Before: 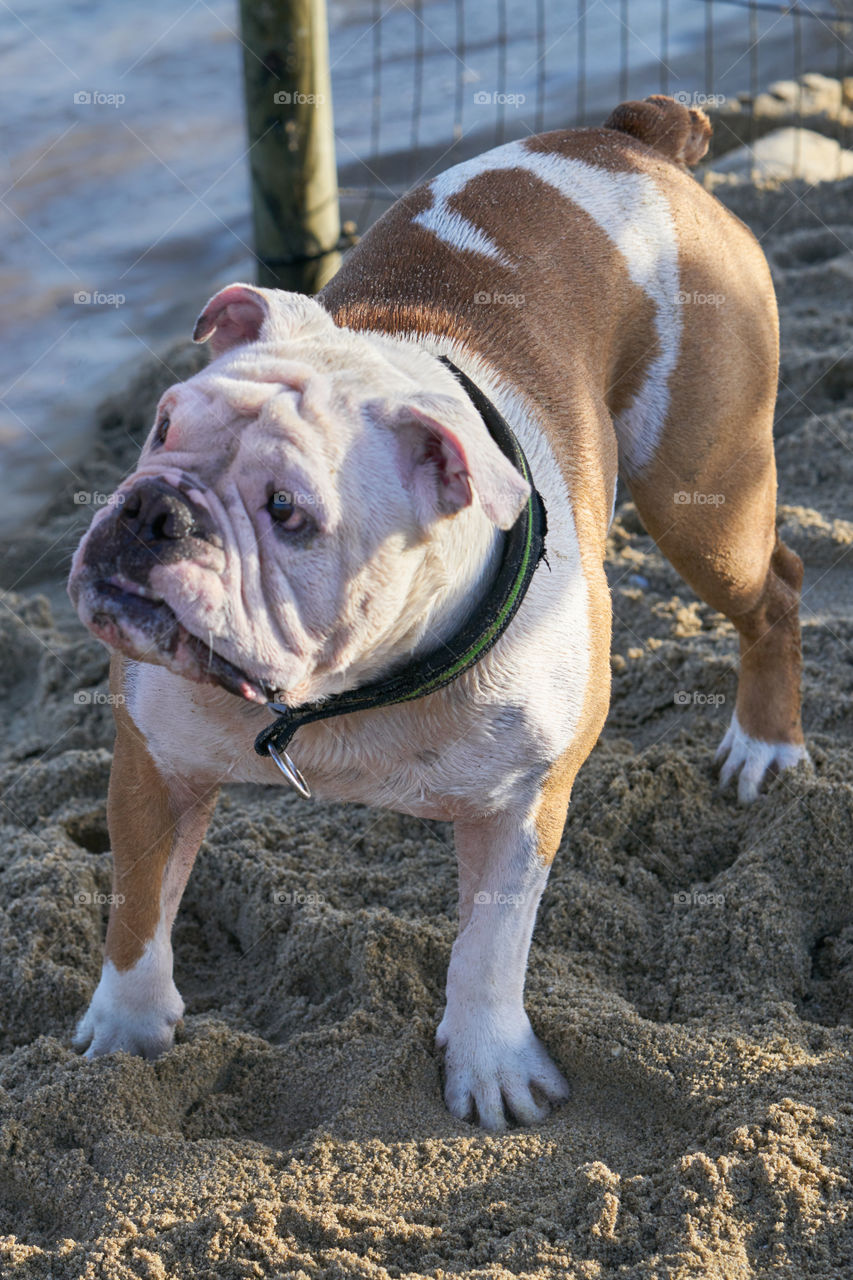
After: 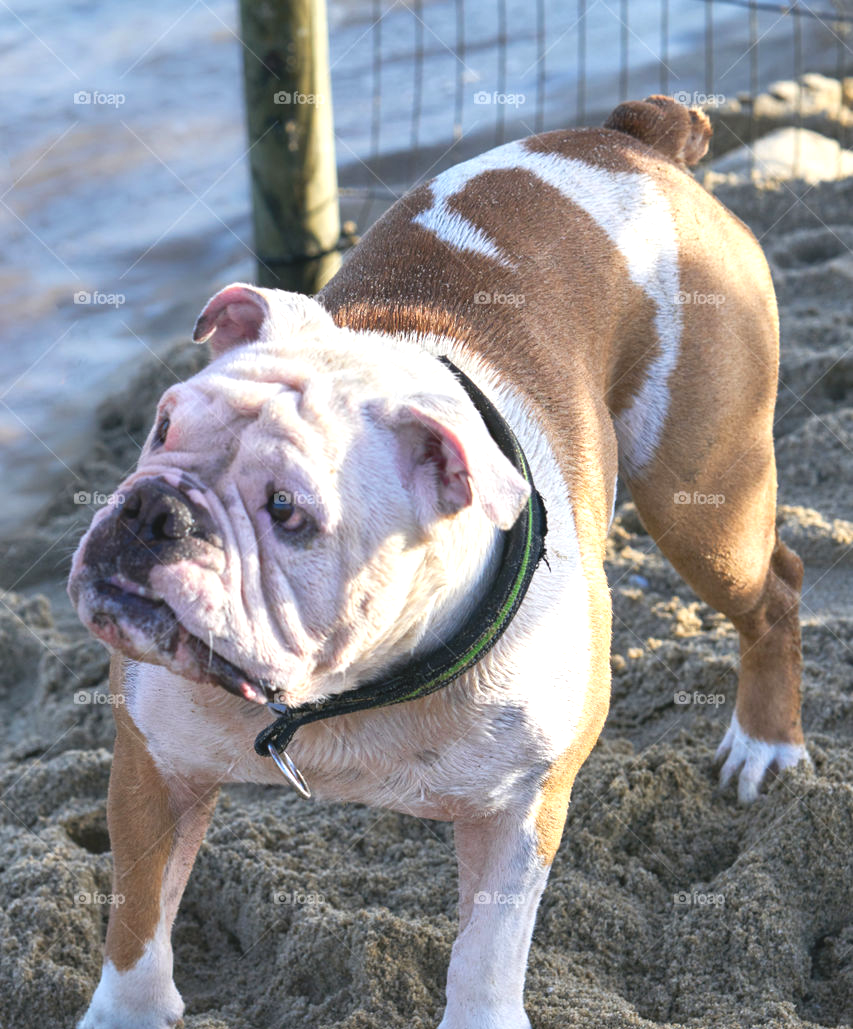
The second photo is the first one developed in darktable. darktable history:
crop: bottom 19.546%
base curve: curves: ch0 [(0, 0) (0.297, 0.298) (1, 1)], preserve colors none
exposure: black level correction -0.005, exposure 0.62 EV, compensate highlight preservation false
